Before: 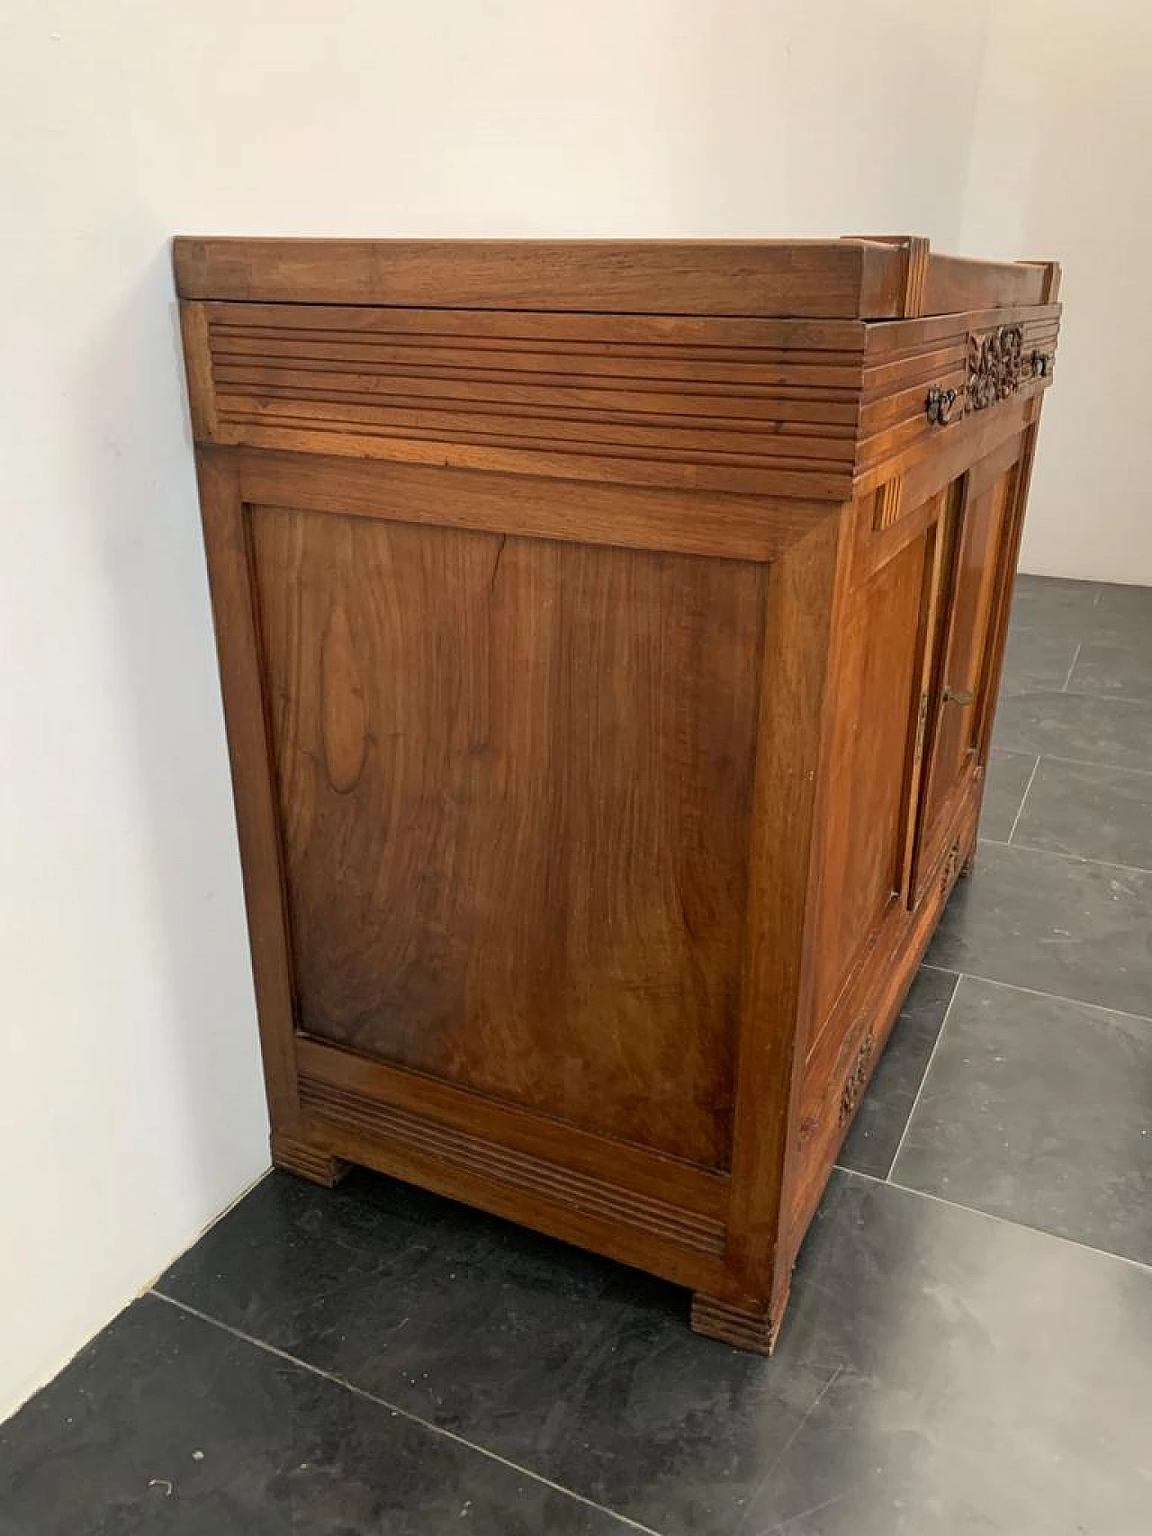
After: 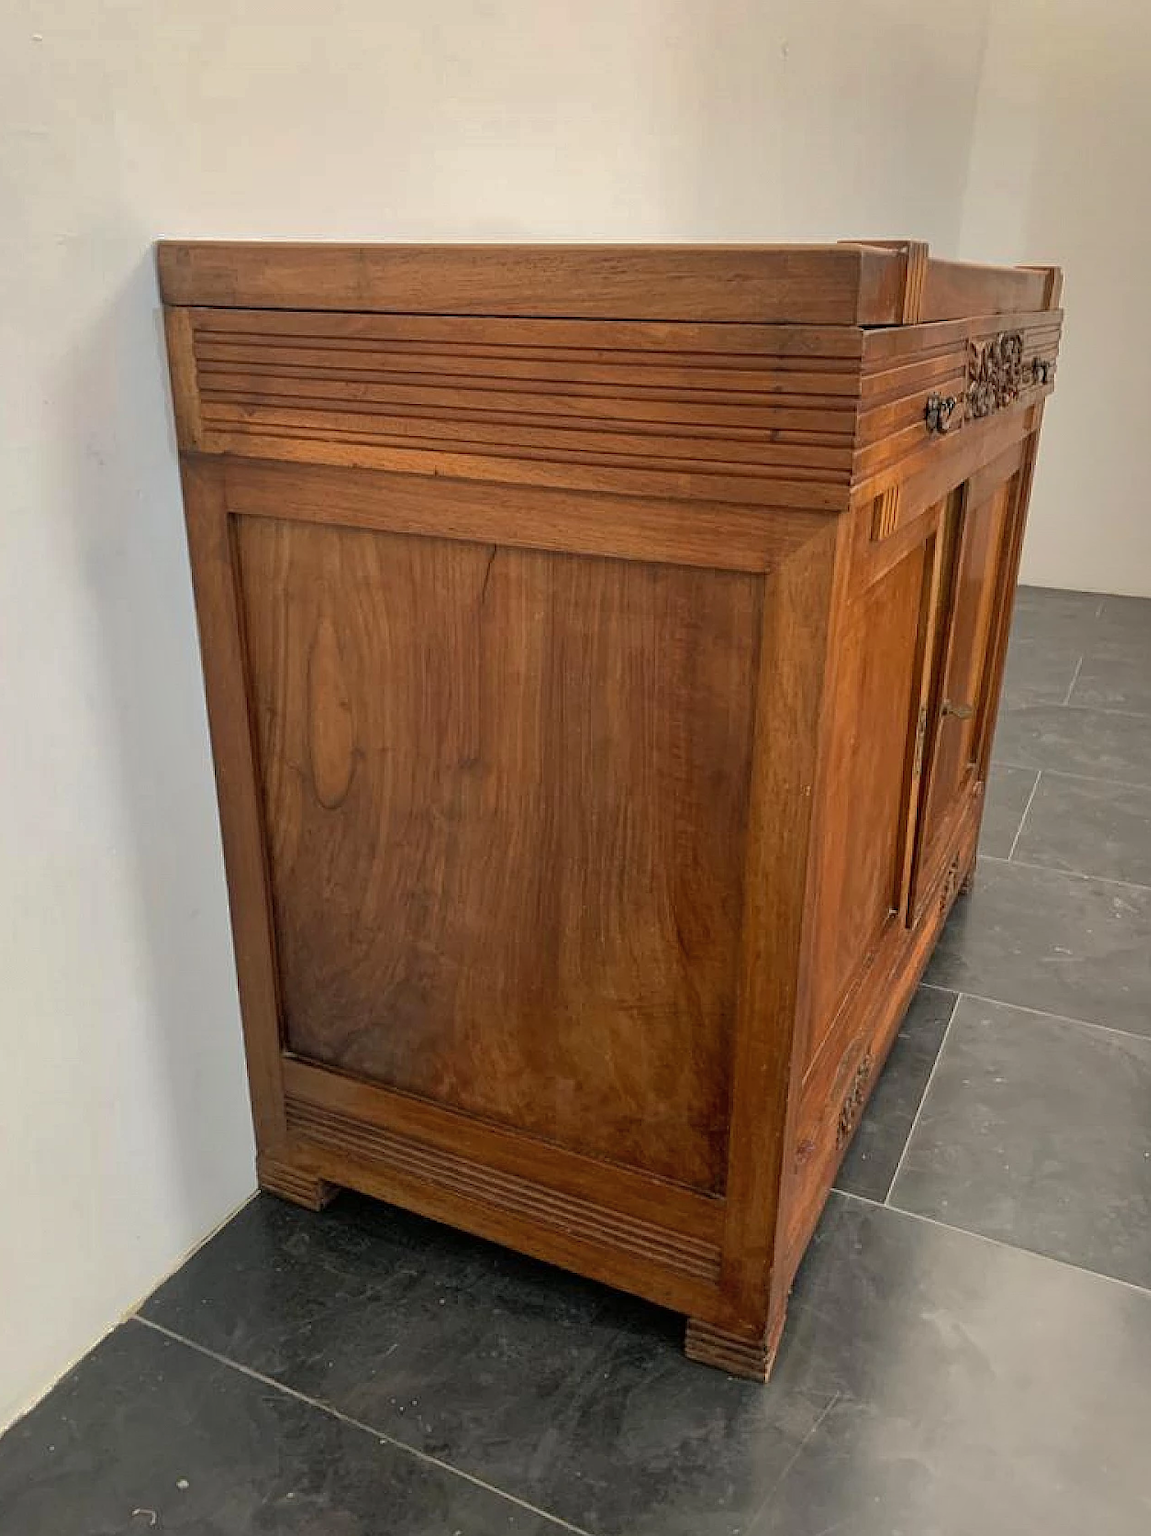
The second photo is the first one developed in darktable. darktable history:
crop: left 1.685%, right 0.268%, bottom 1.875%
shadows and highlights: shadows 39.22, highlights -59.7
